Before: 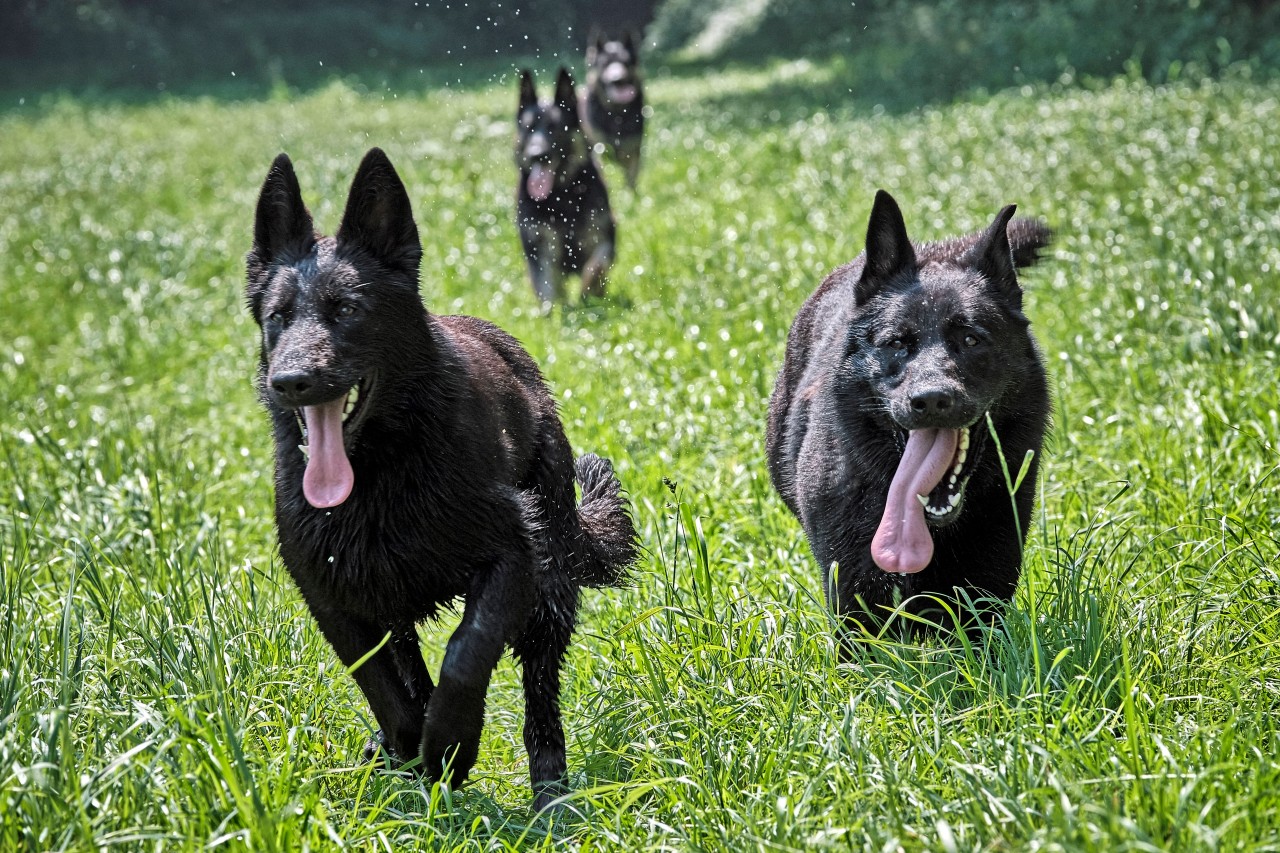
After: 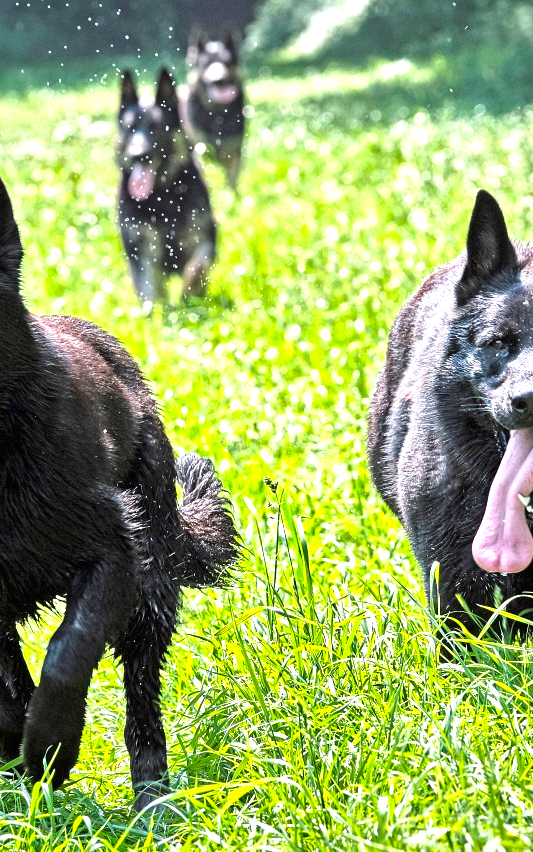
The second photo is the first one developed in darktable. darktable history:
exposure: black level correction 0, exposure 1.1 EV, compensate highlight preservation false
crop: left 31.229%, right 27.105%
color balance: output saturation 120%
